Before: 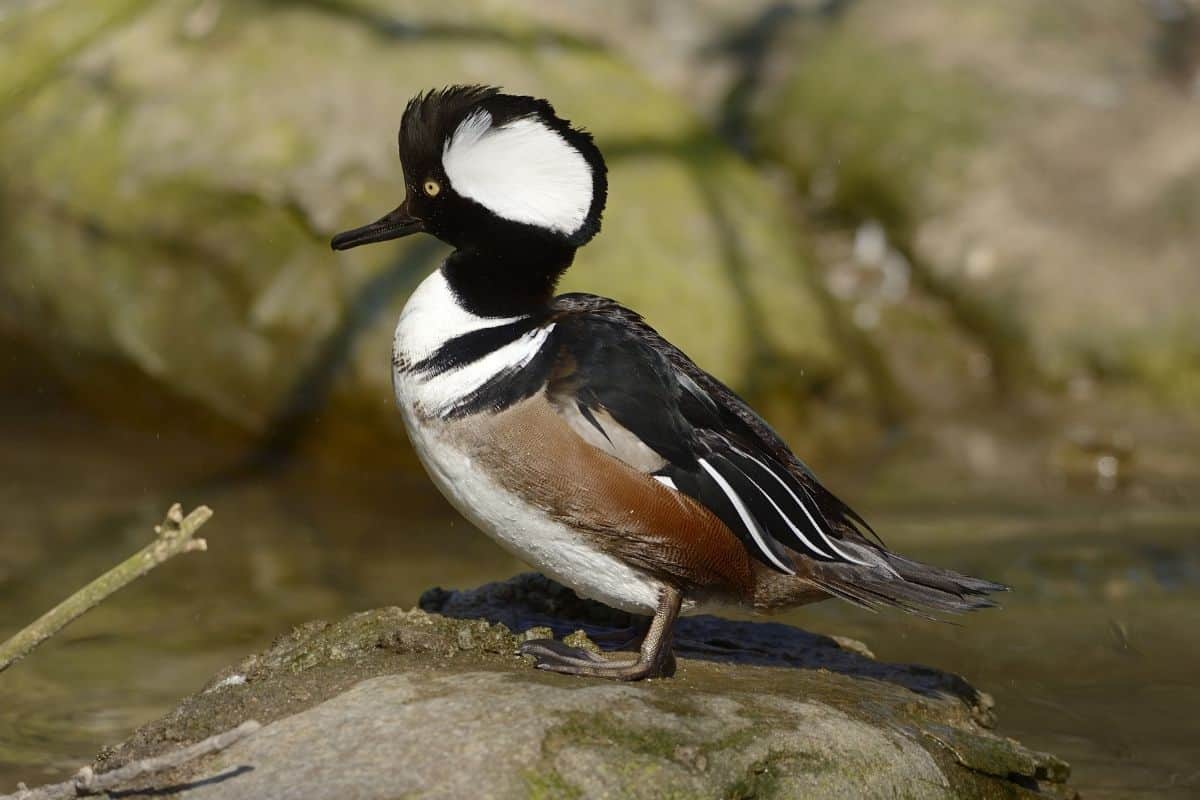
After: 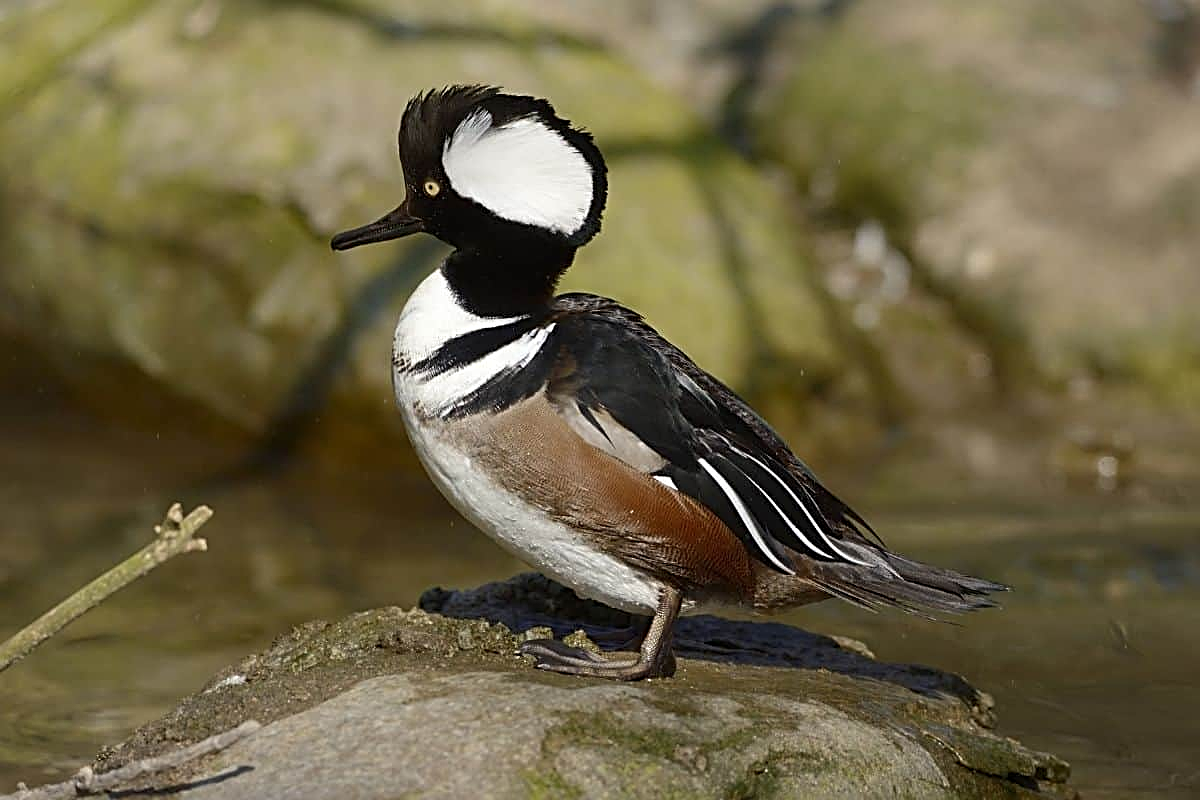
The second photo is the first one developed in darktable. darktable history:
sharpen: radius 2.571, amount 0.685
